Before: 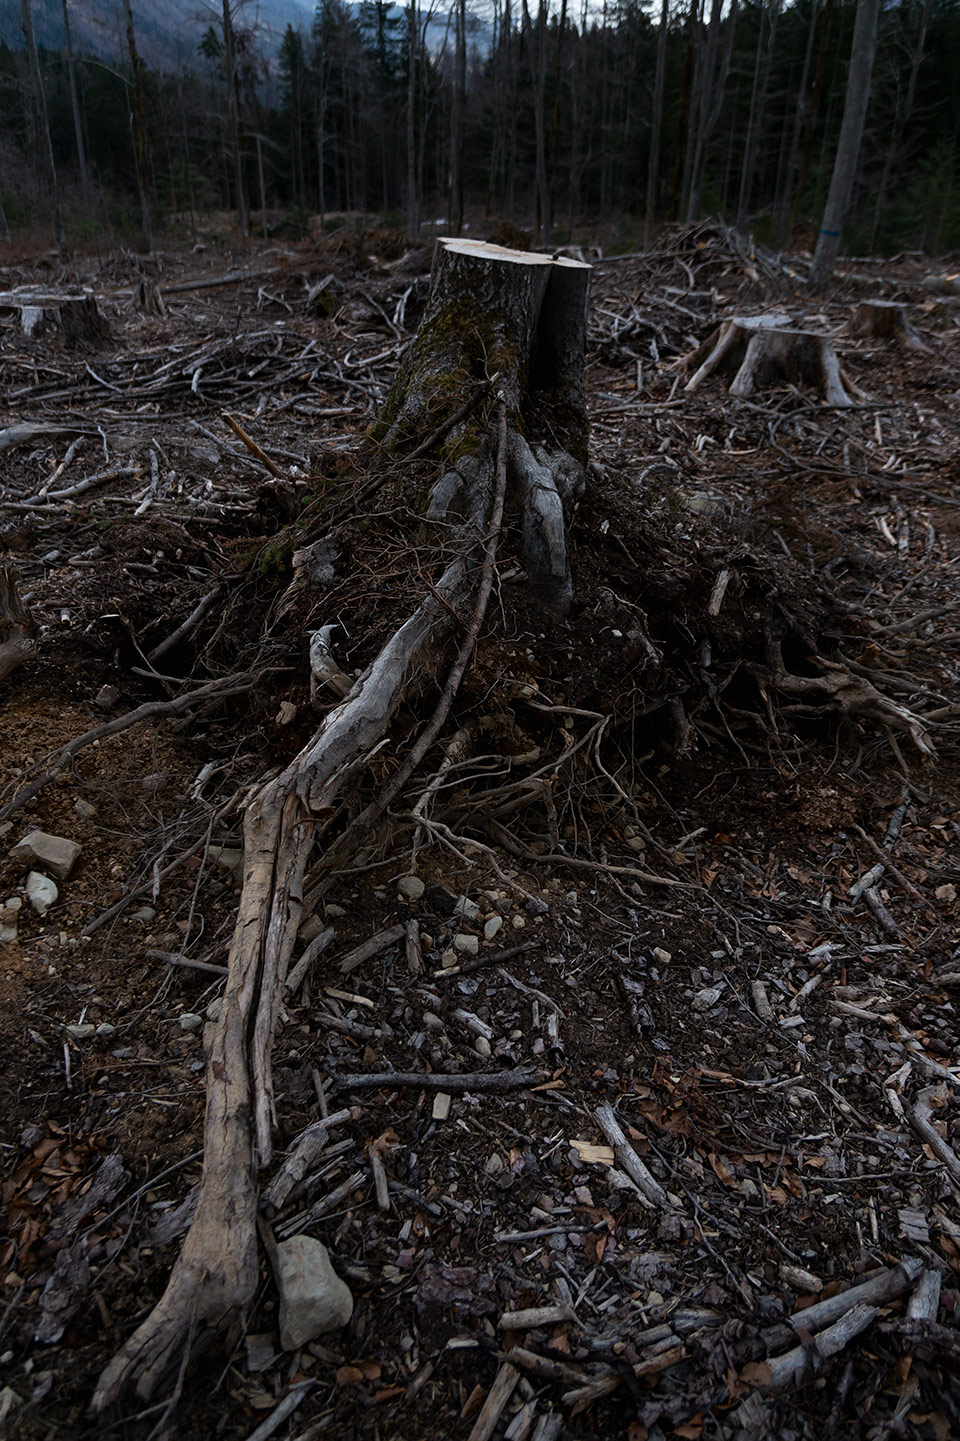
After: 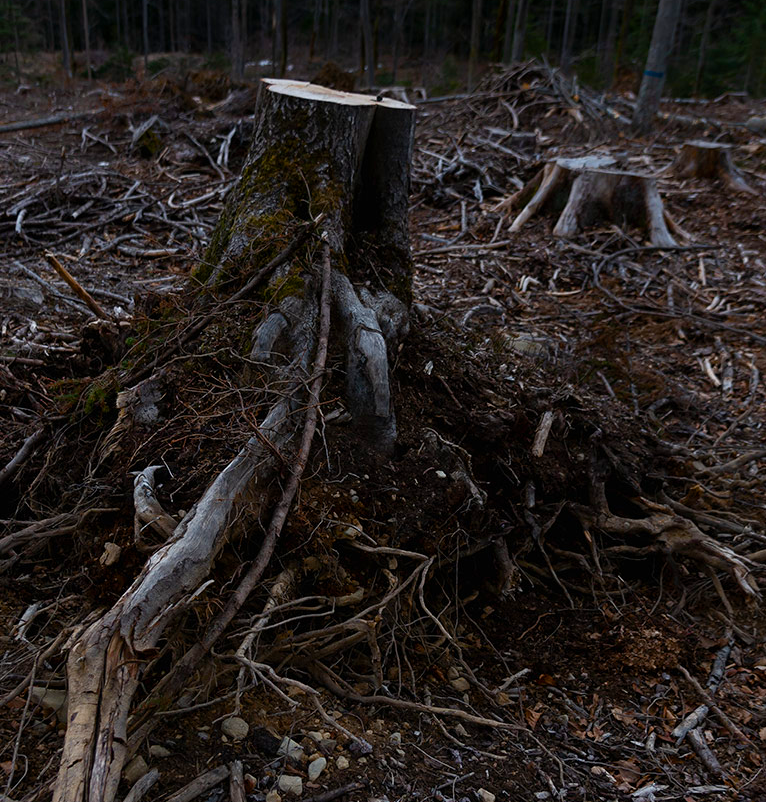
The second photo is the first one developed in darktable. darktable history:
crop: left 18.351%, top 11.1%, right 1.795%, bottom 33.193%
color balance rgb: global offset › hue 169.04°, linear chroma grading › global chroma 14.815%, perceptual saturation grading › global saturation 20%, perceptual saturation grading › highlights -25.625%, perceptual saturation grading › shadows 25.003%
